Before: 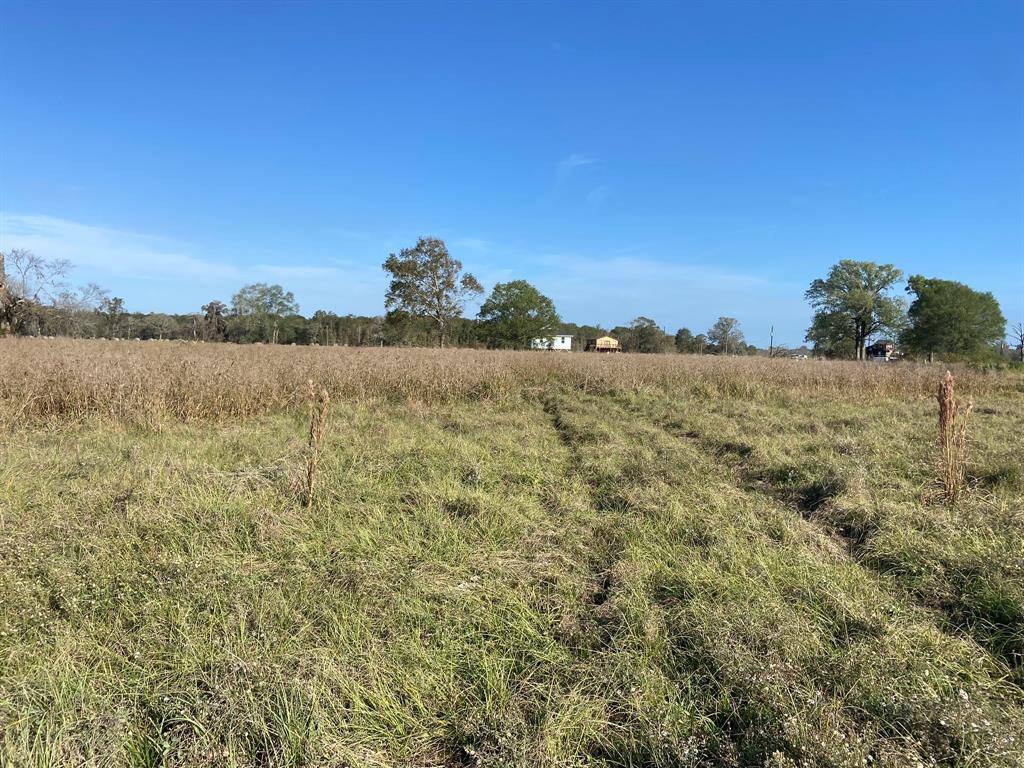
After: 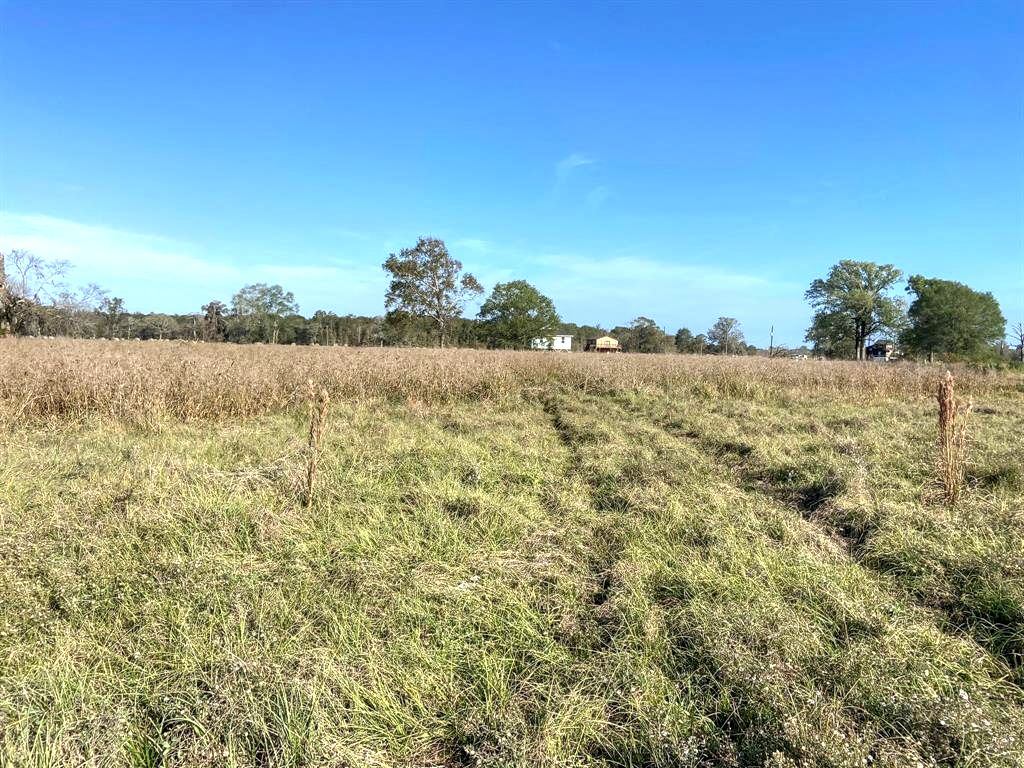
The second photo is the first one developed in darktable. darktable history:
local contrast: on, module defaults
exposure: black level correction 0.001, exposure 0.499 EV, compensate highlight preservation false
